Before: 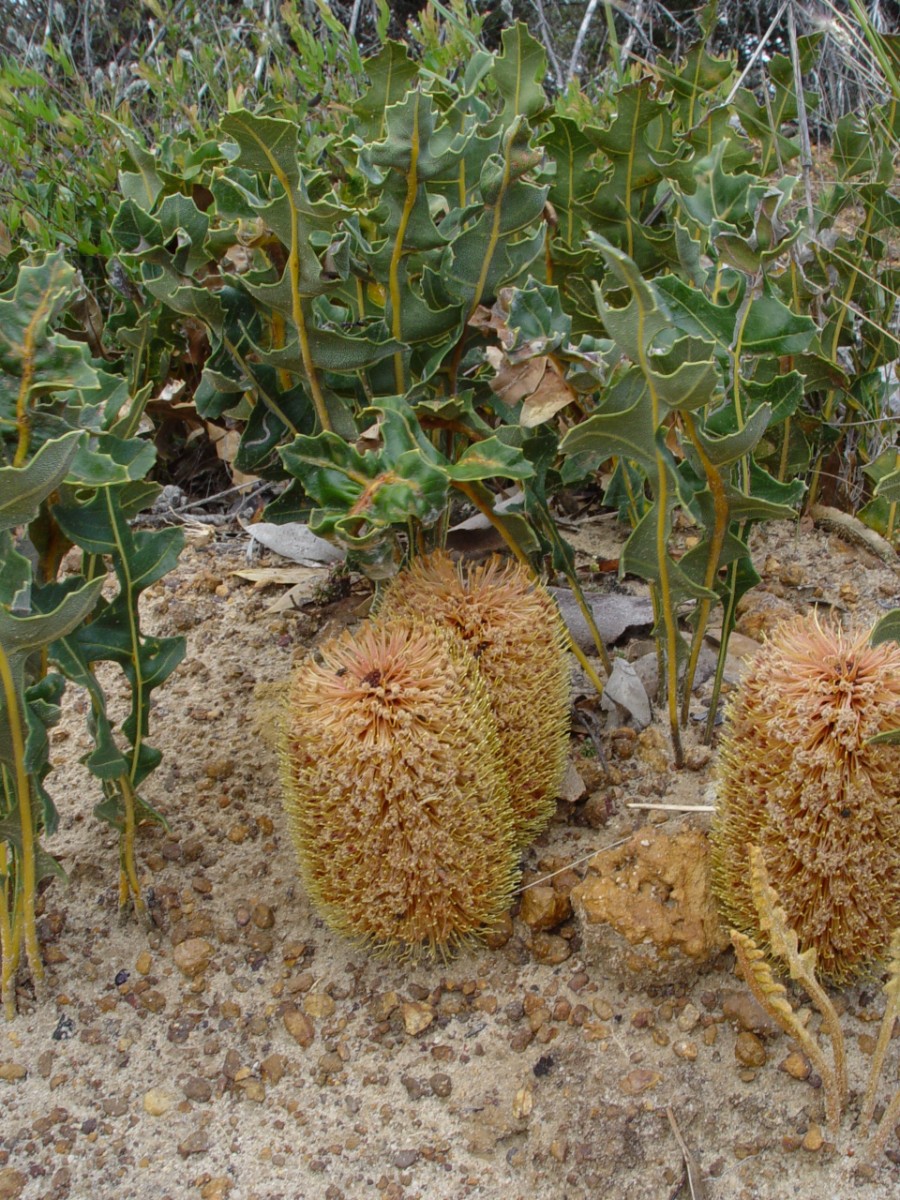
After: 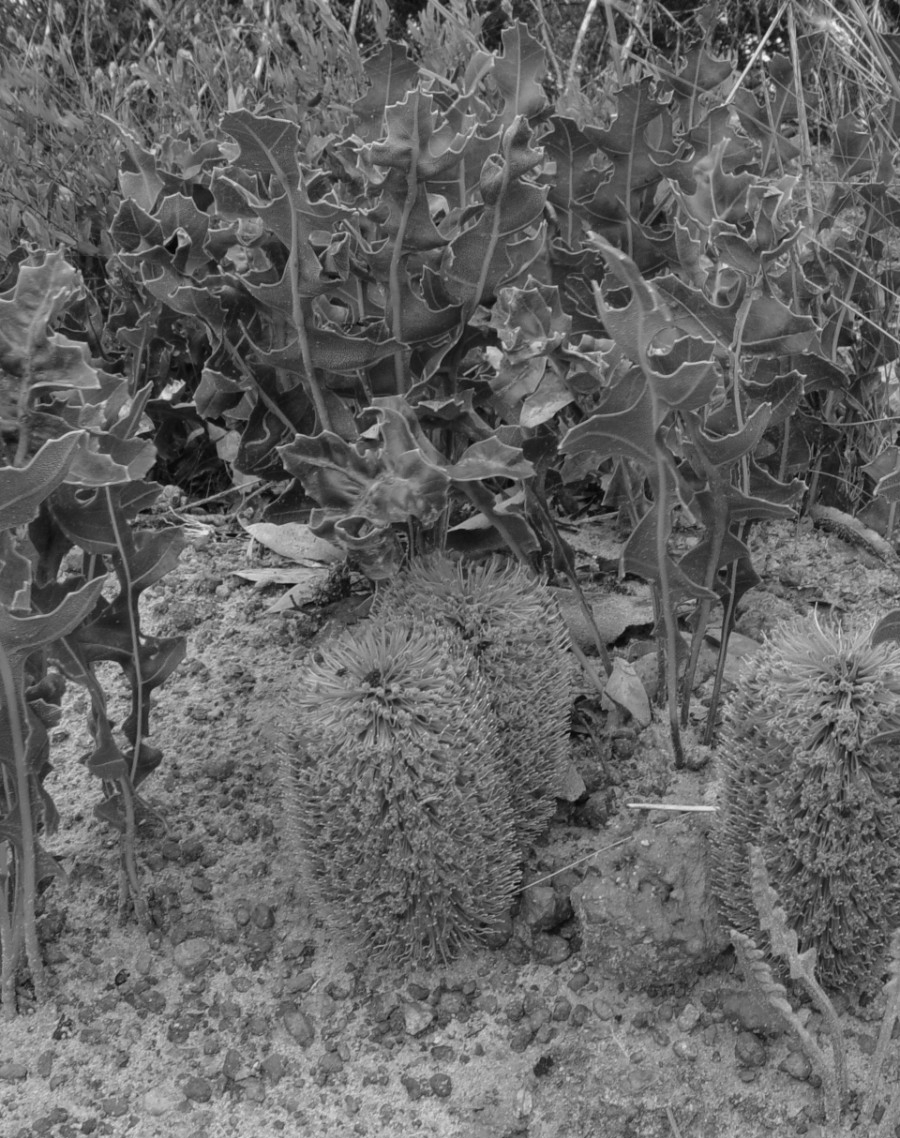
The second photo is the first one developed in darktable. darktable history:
monochrome: a -11.7, b 1.62, size 0.5, highlights 0.38
crop and rotate: top 0%, bottom 5.097%
